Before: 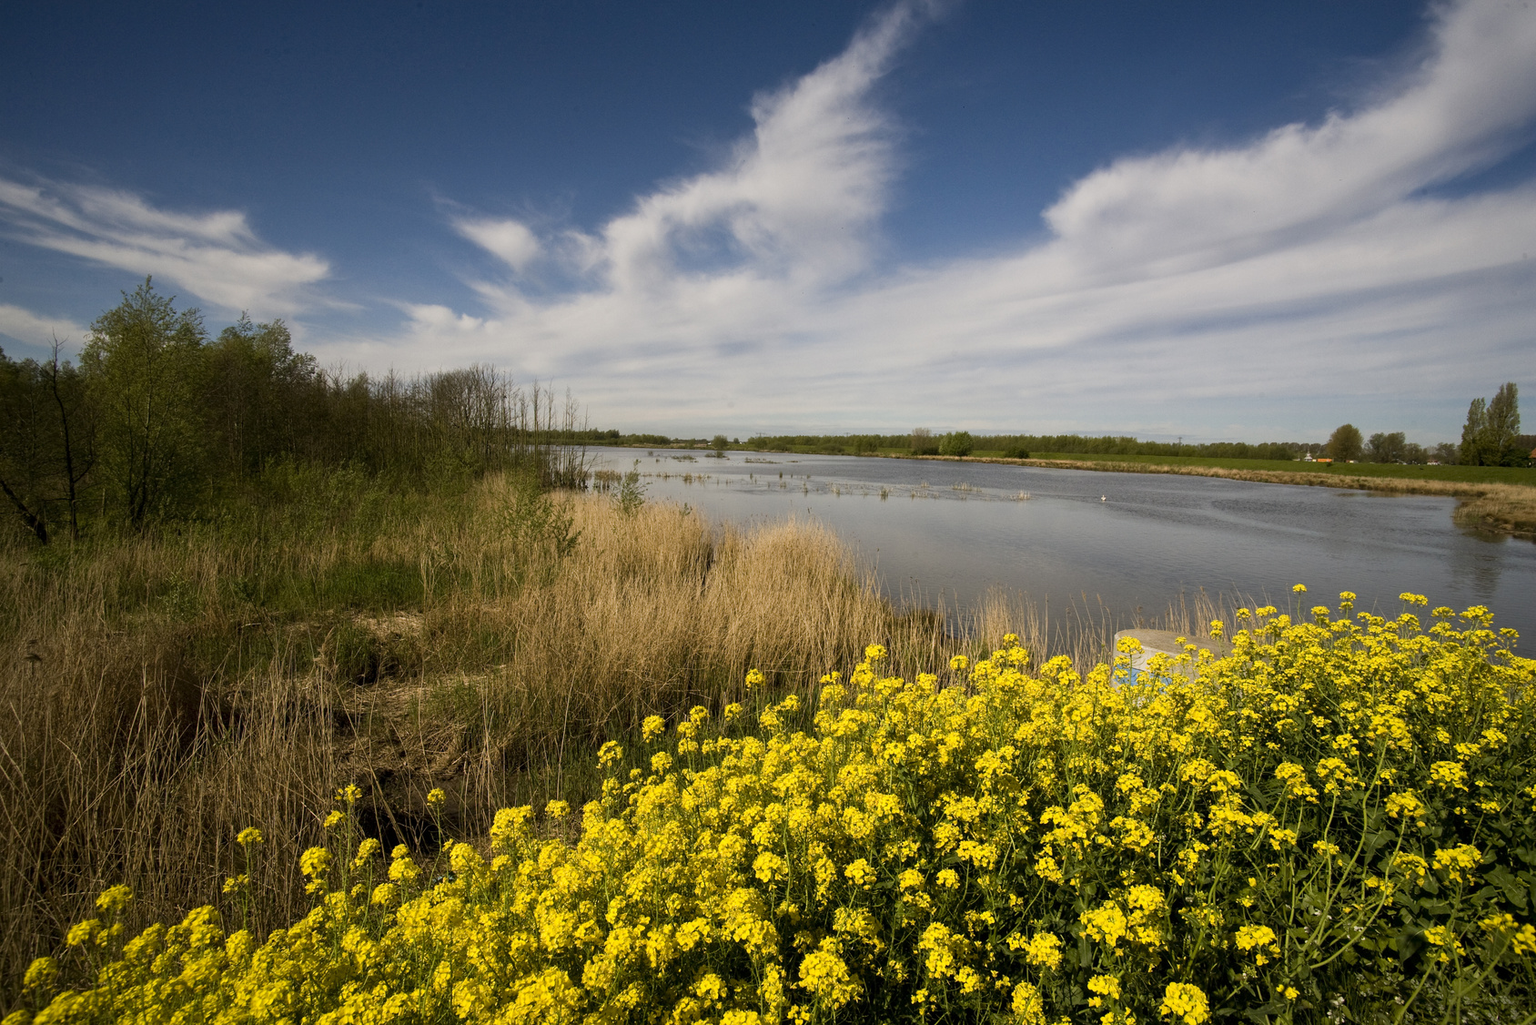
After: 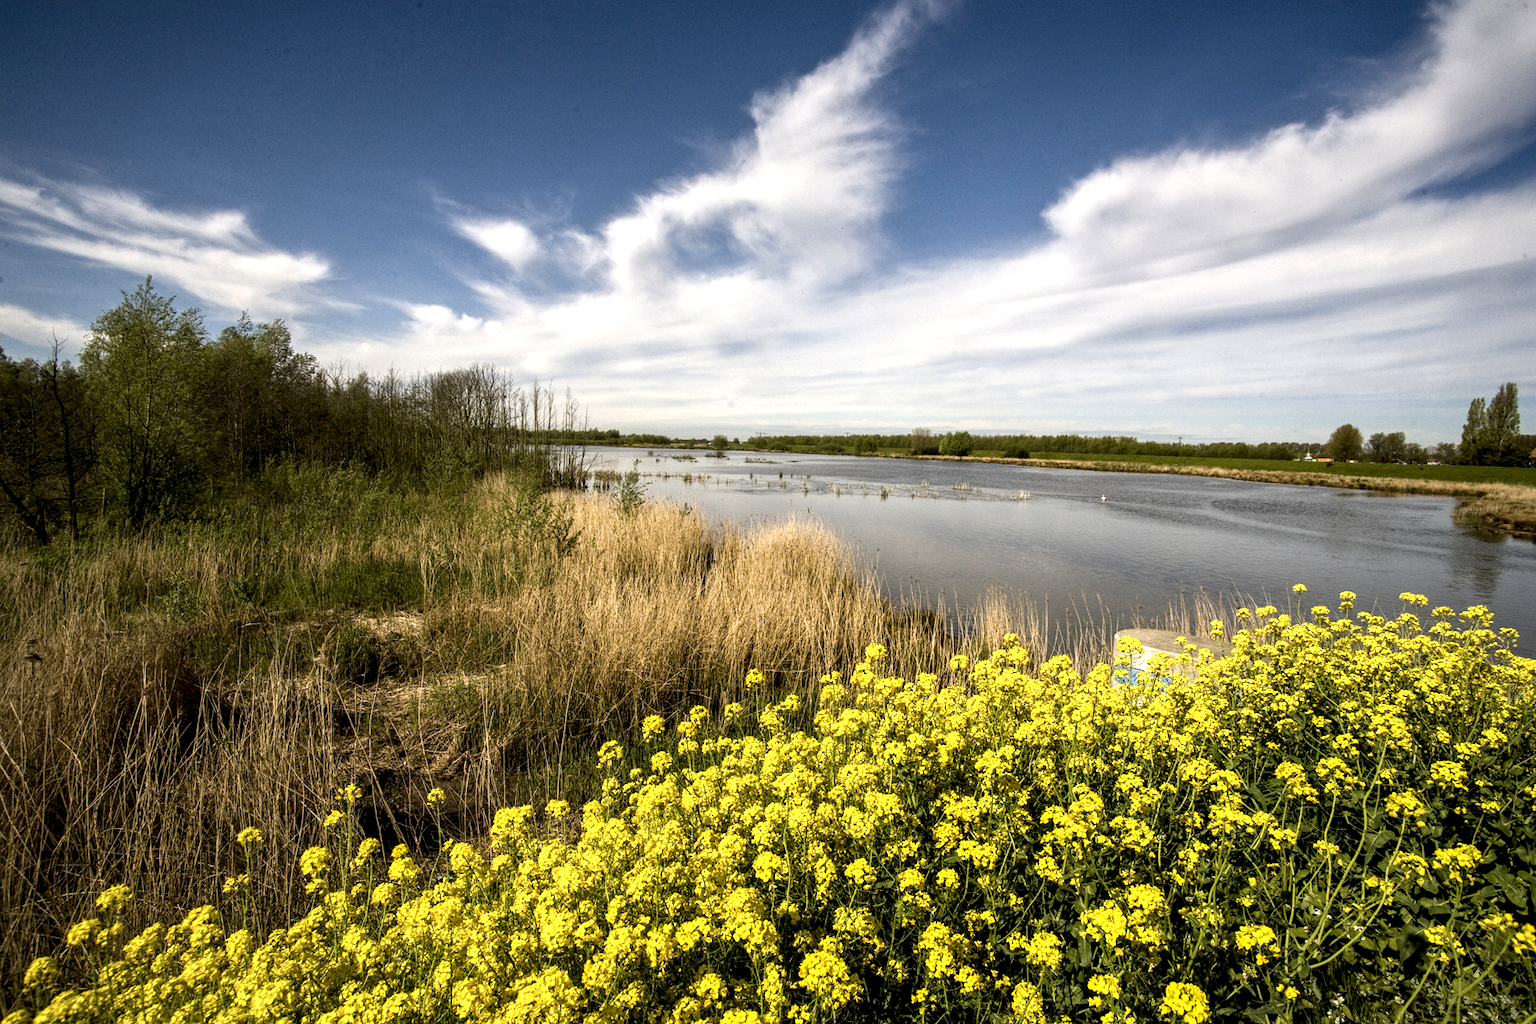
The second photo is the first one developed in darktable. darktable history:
exposure: black level correction 0.001, exposure 0.499 EV, compensate highlight preservation false
local contrast: highlights 60%, shadows 63%, detail 160%
